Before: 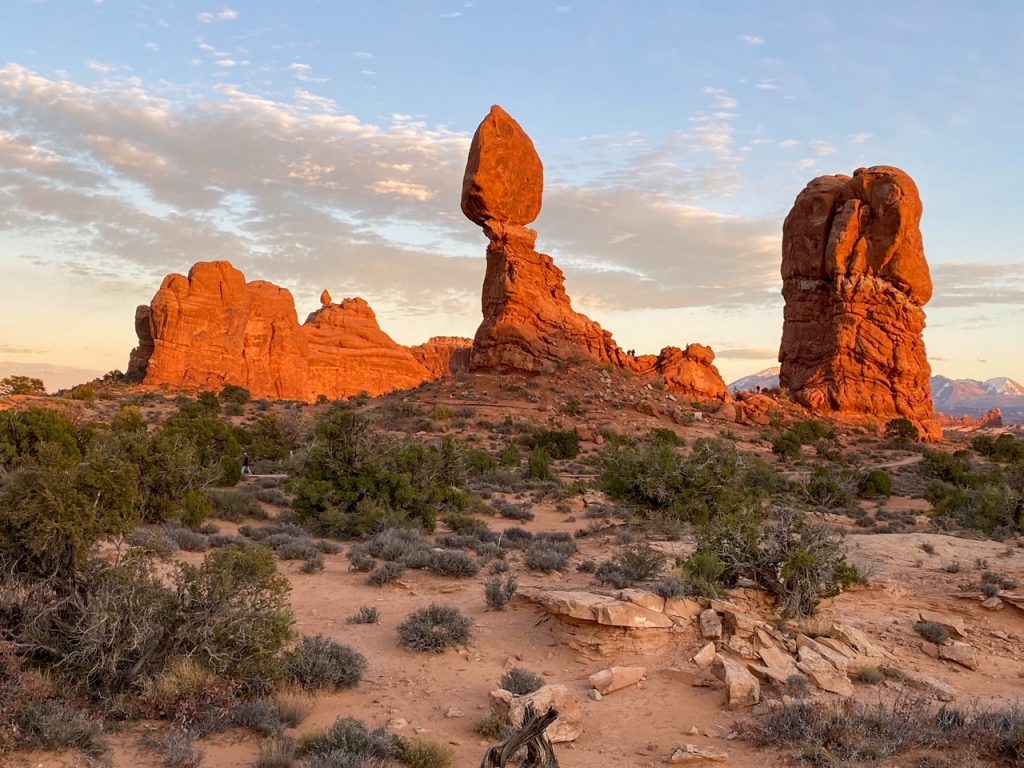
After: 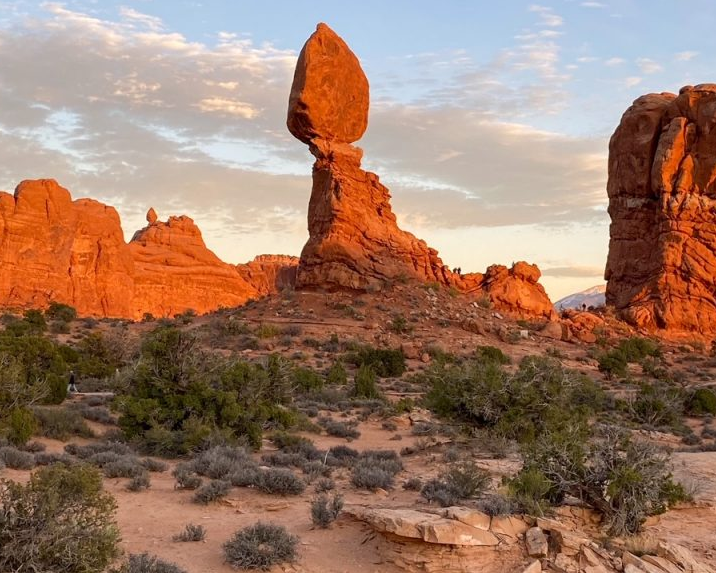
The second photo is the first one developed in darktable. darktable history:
crop and rotate: left 17.075%, top 10.779%, right 12.947%, bottom 14.602%
